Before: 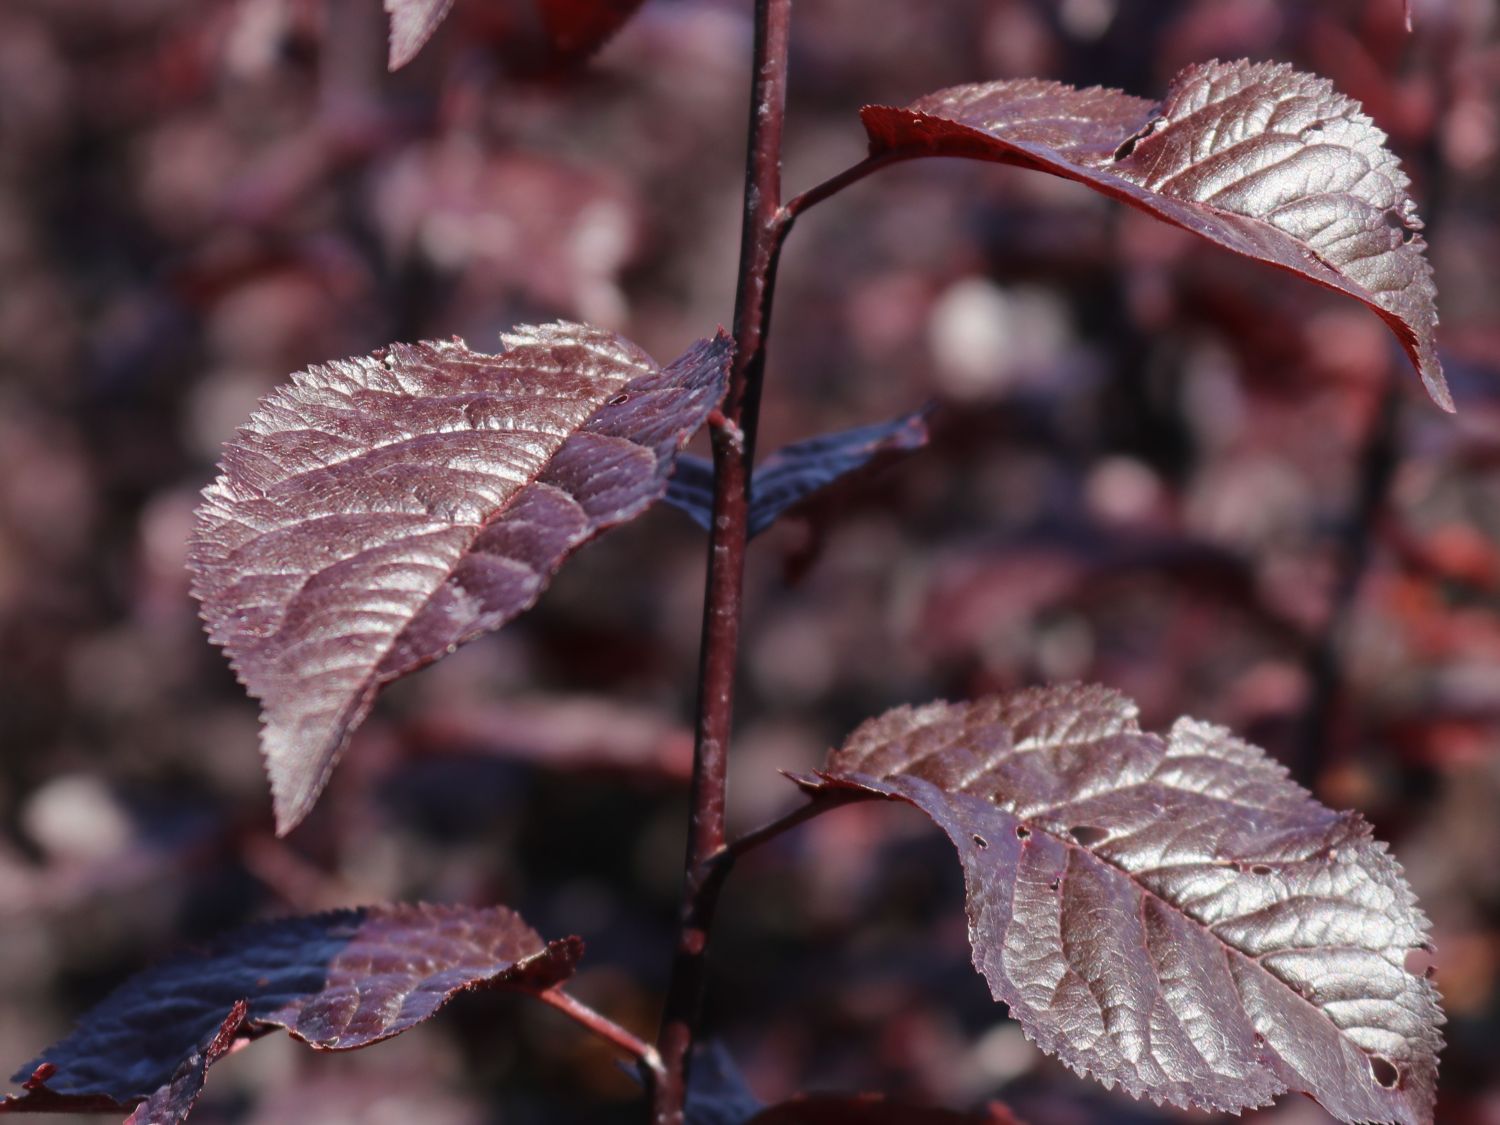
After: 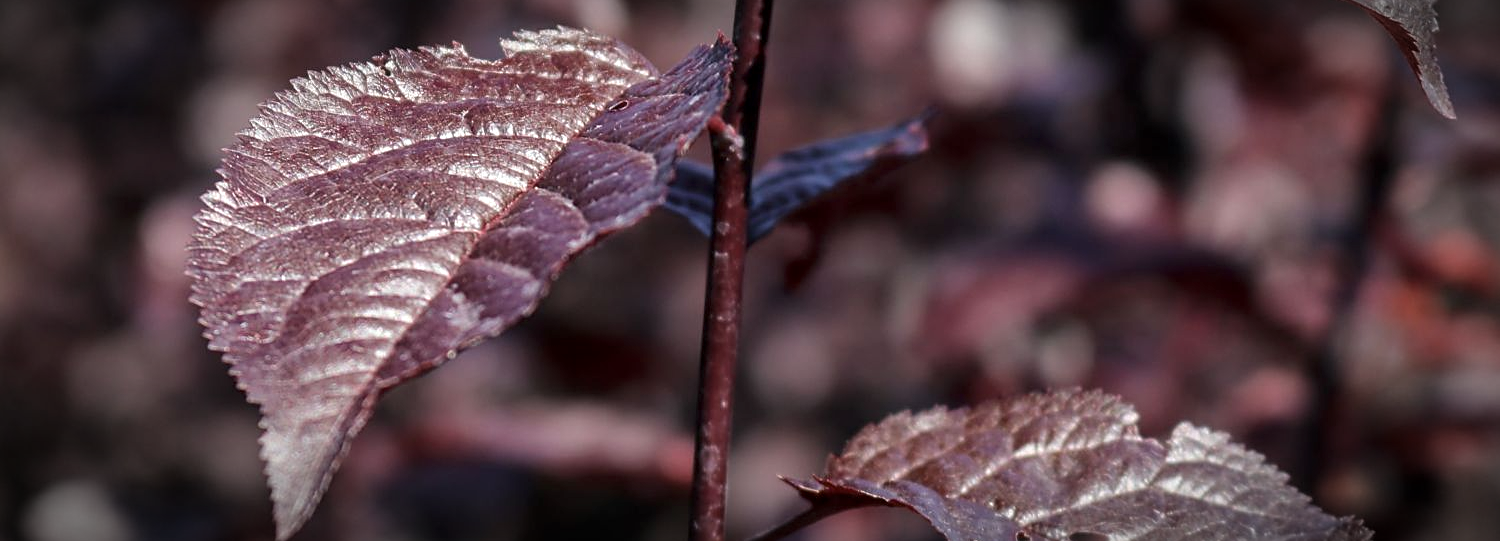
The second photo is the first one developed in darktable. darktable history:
crop and rotate: top 26.158%, bottom 25.745%
vignetting: brightness -0.699, center (-0.012, 0), automatic ratio true
sharpen: on, module defaults
local contrast: on, module defaults
